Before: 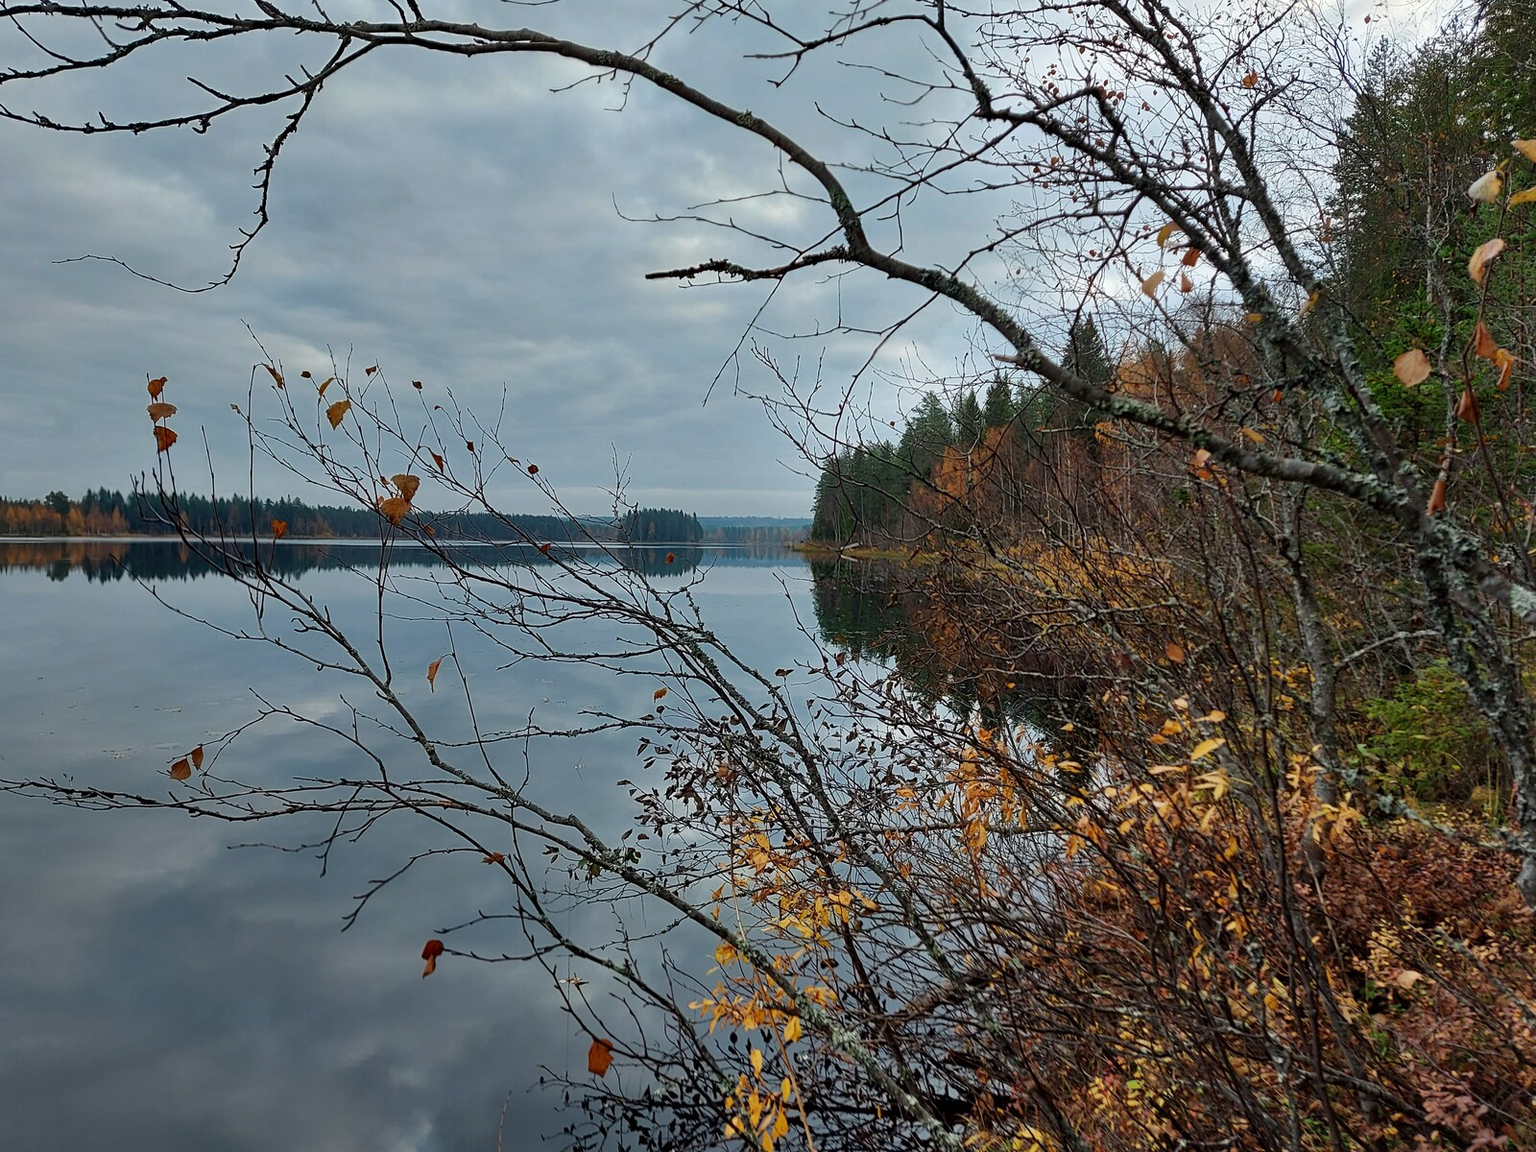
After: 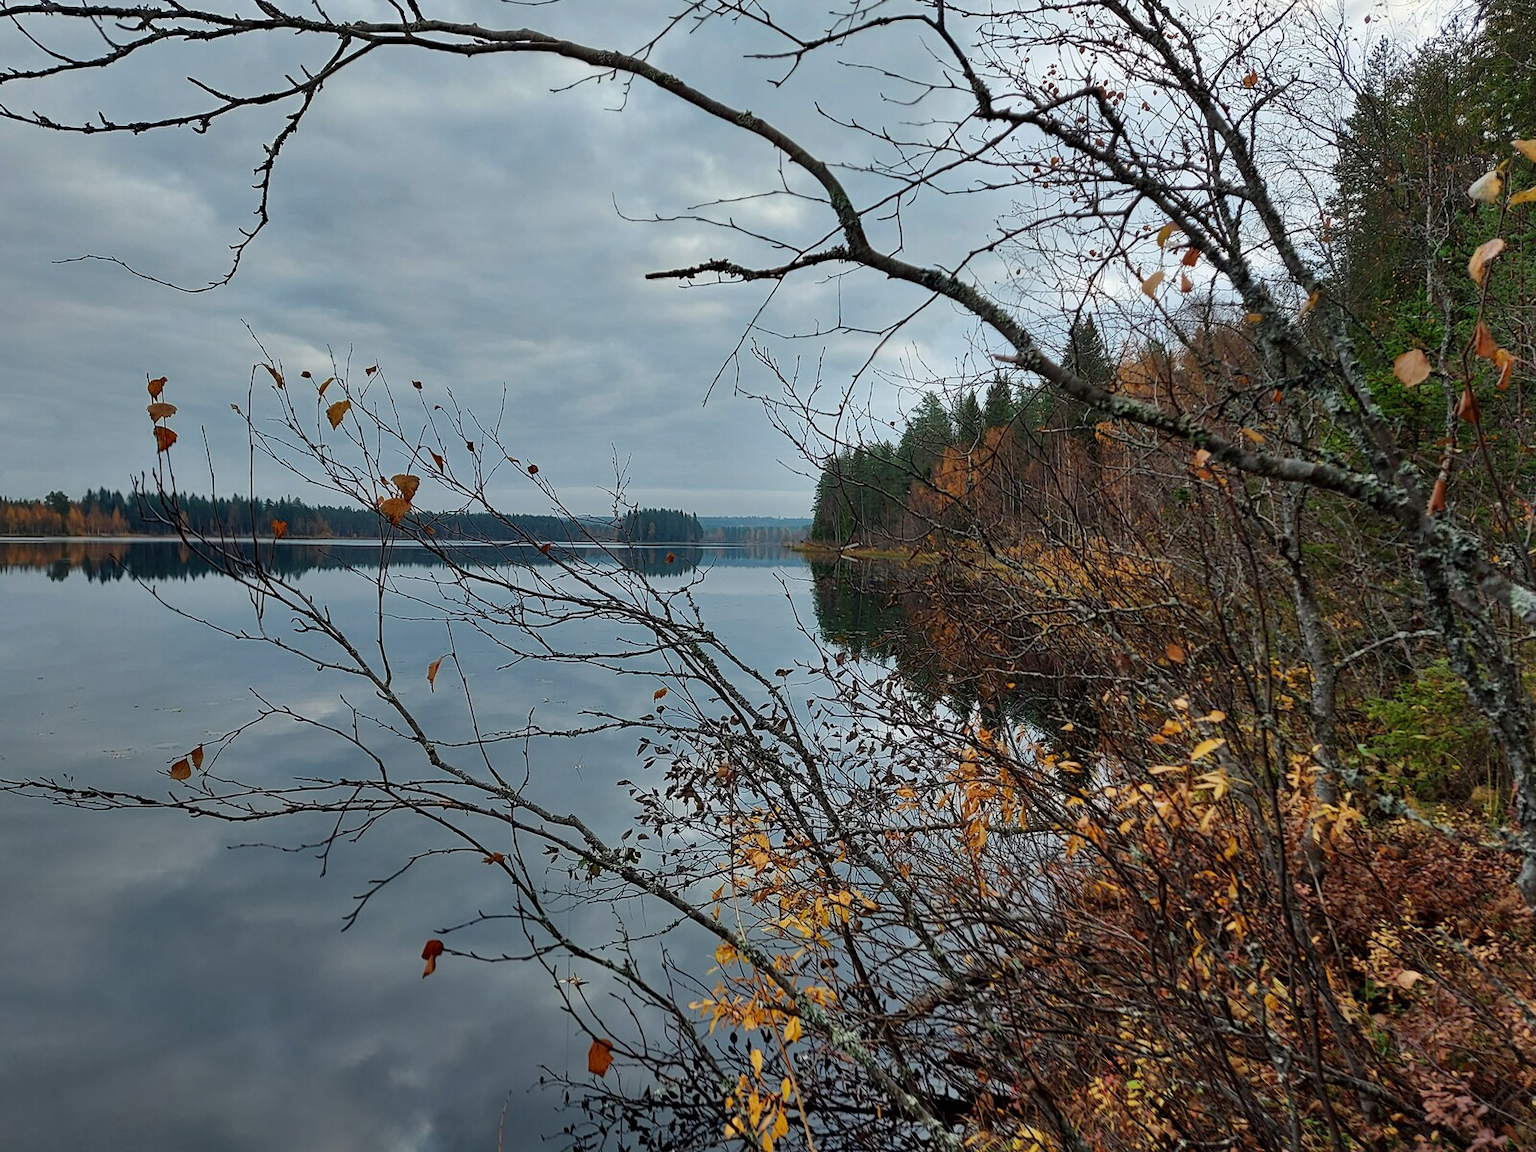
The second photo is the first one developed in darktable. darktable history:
tone equalizer: smoothing diameter 24.83%, edges refinement/feathering 7.77, preserve details guided filter
